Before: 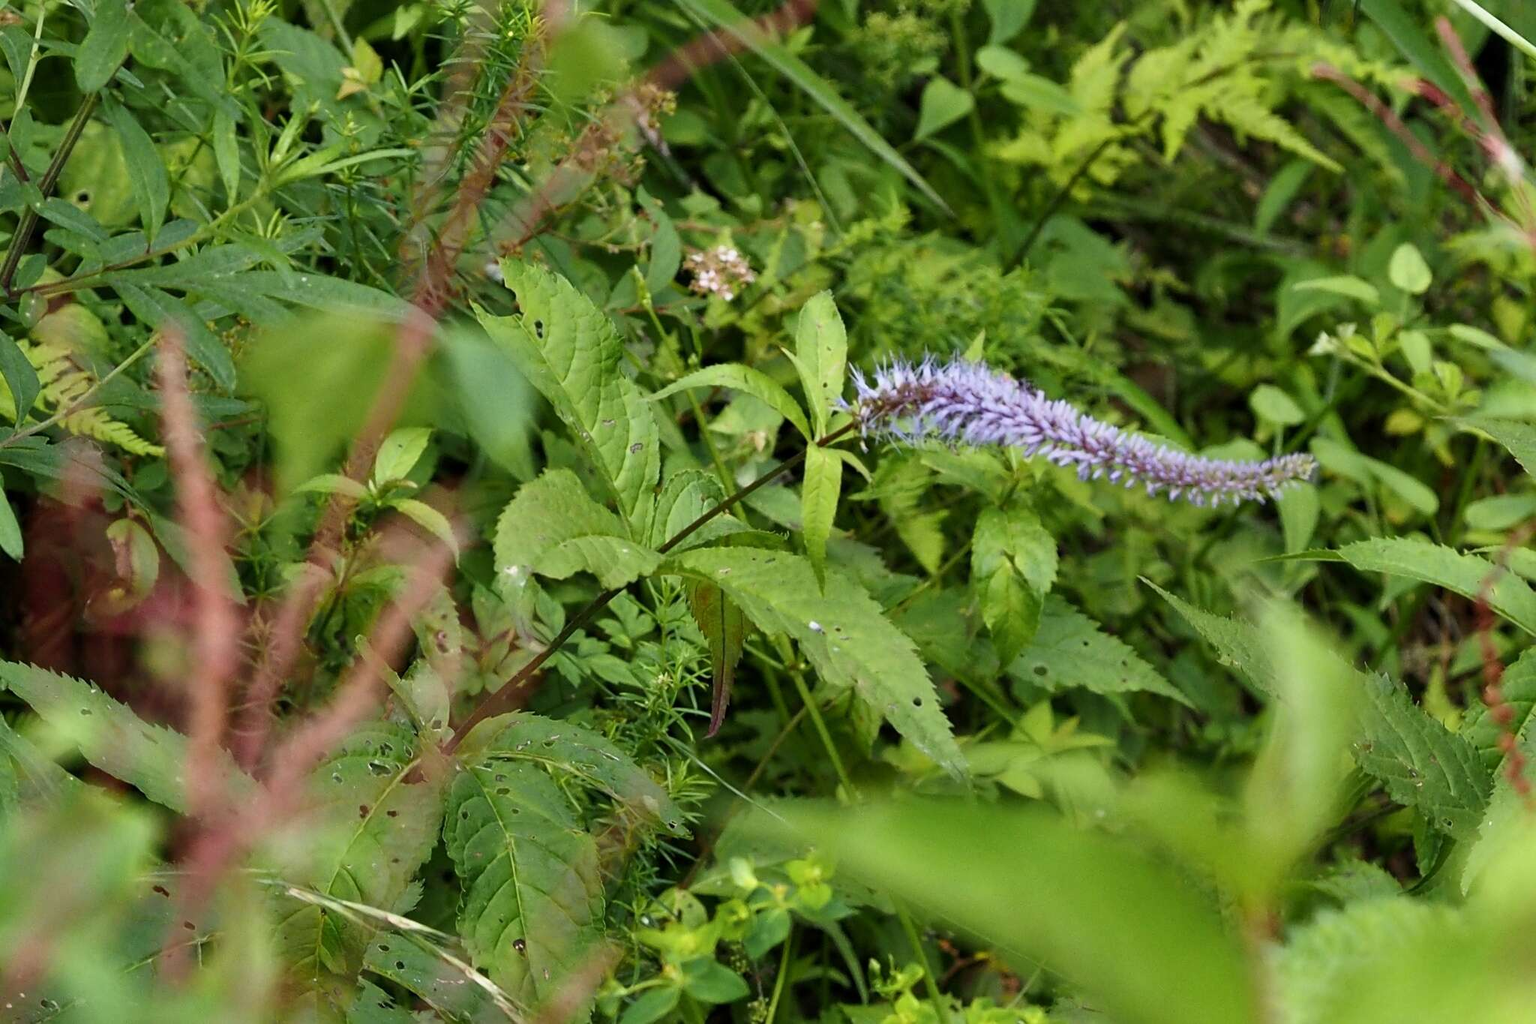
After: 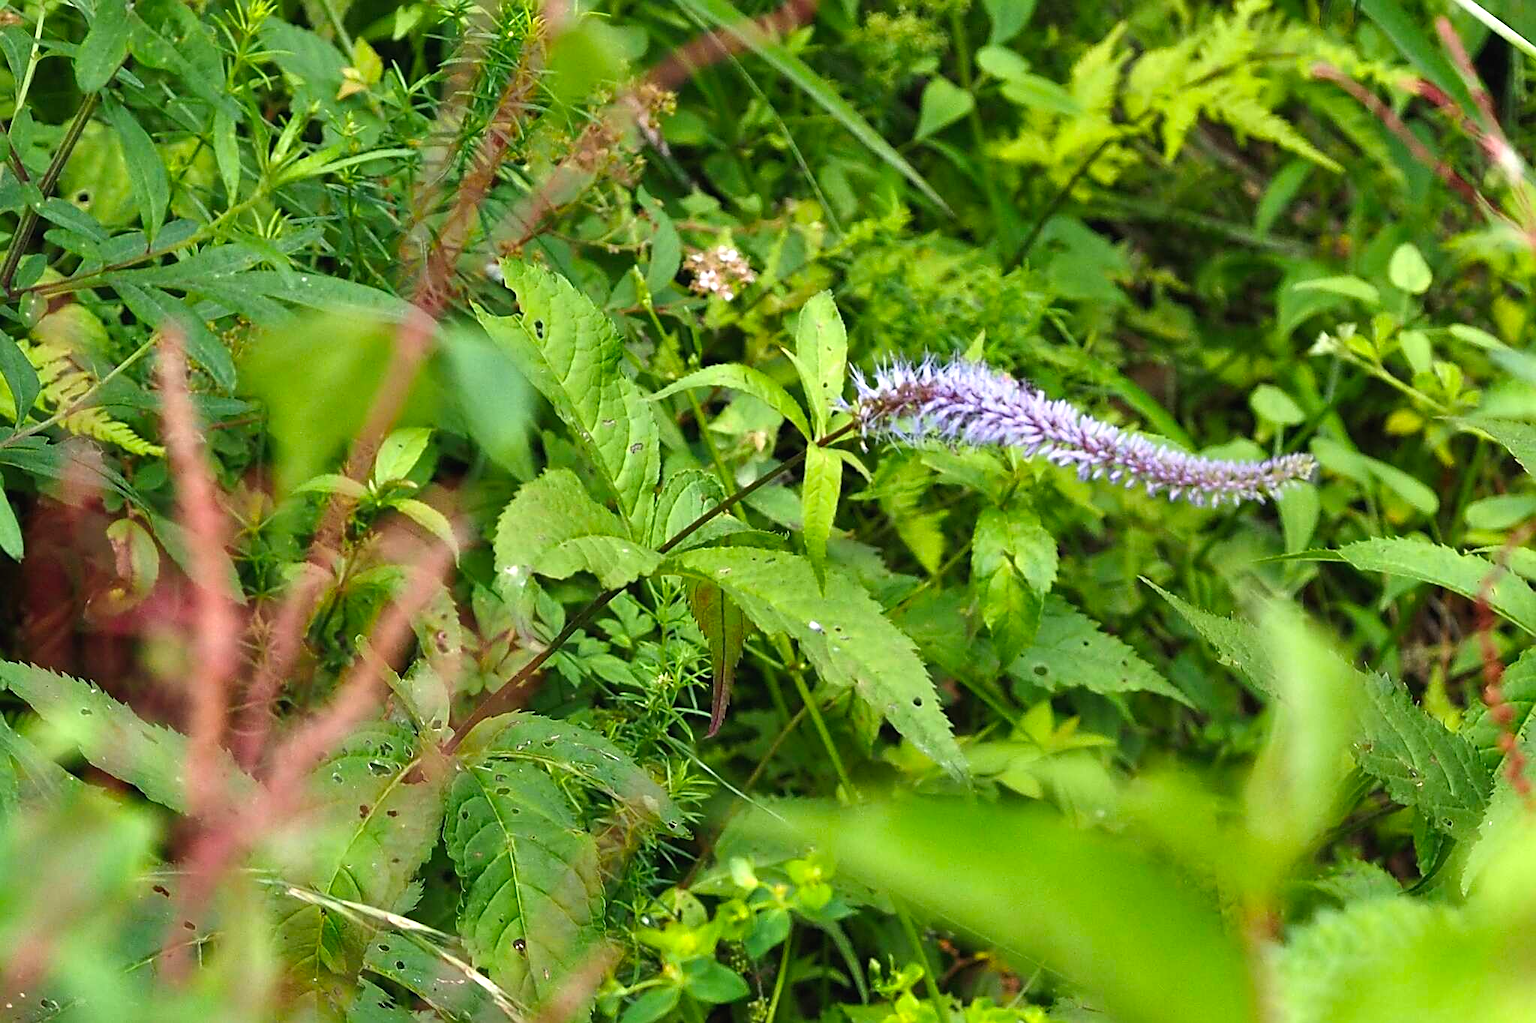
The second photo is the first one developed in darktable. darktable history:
sharpen: on, module defaults
exposure: black level correction -0.002, exposure 0.53 EV, compensate highlight preservation false
